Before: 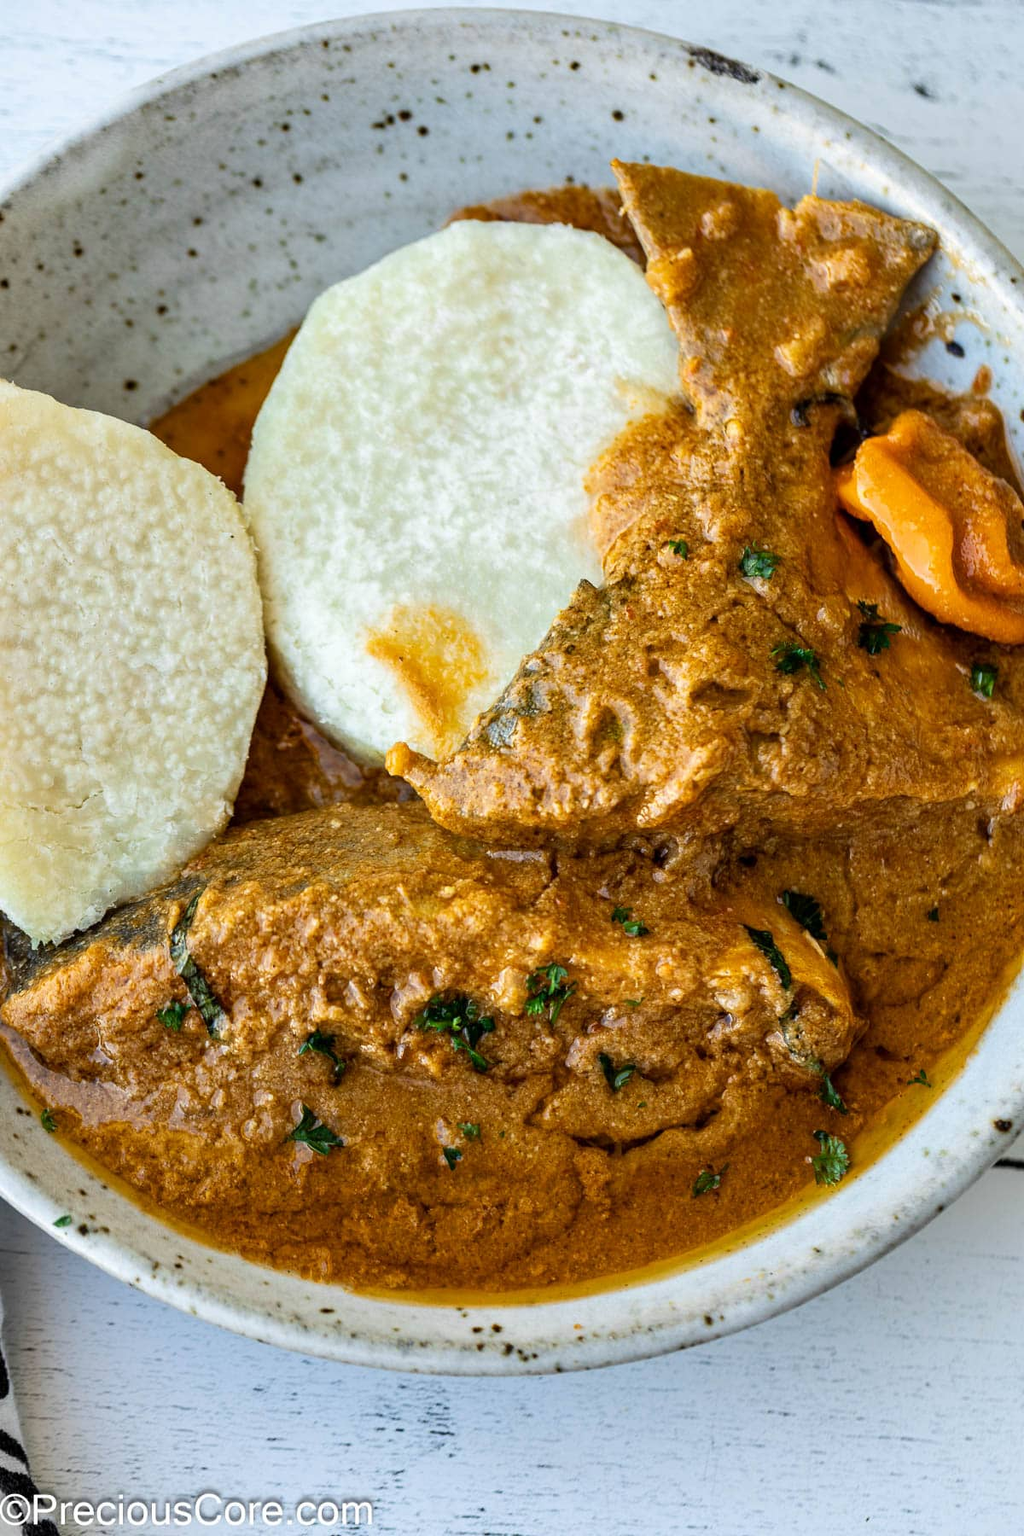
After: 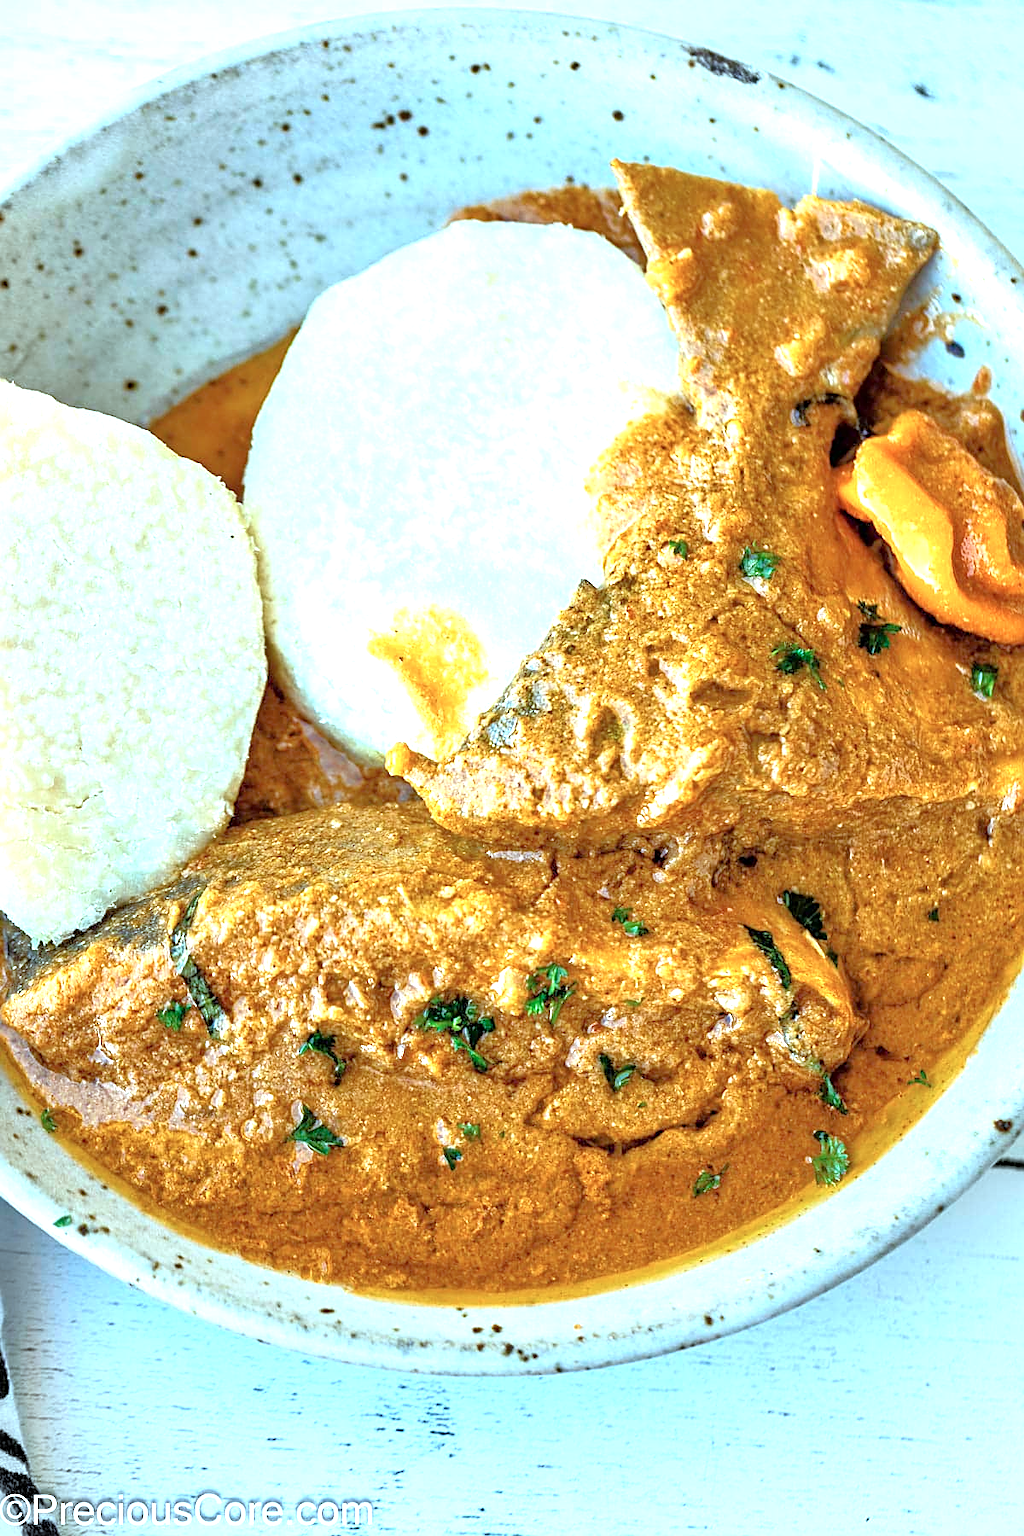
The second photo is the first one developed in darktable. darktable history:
tone equalizer: -7 EV 0.15 EV, -6 EV 0.6 EV, -5 EV 1.15 EV, -4 EV 1.33 EV, -3 EV 1.15 EV, -2 EV 0.6 EV, -1 EV 0.15 EV, mask exposure compensation -0.5 EV
sharpen: on, module defaults
exposure: exposure 0.999 EV, compensate highlight preservation false
color correction: highlights a* -11.71, highlights b* -15.58
